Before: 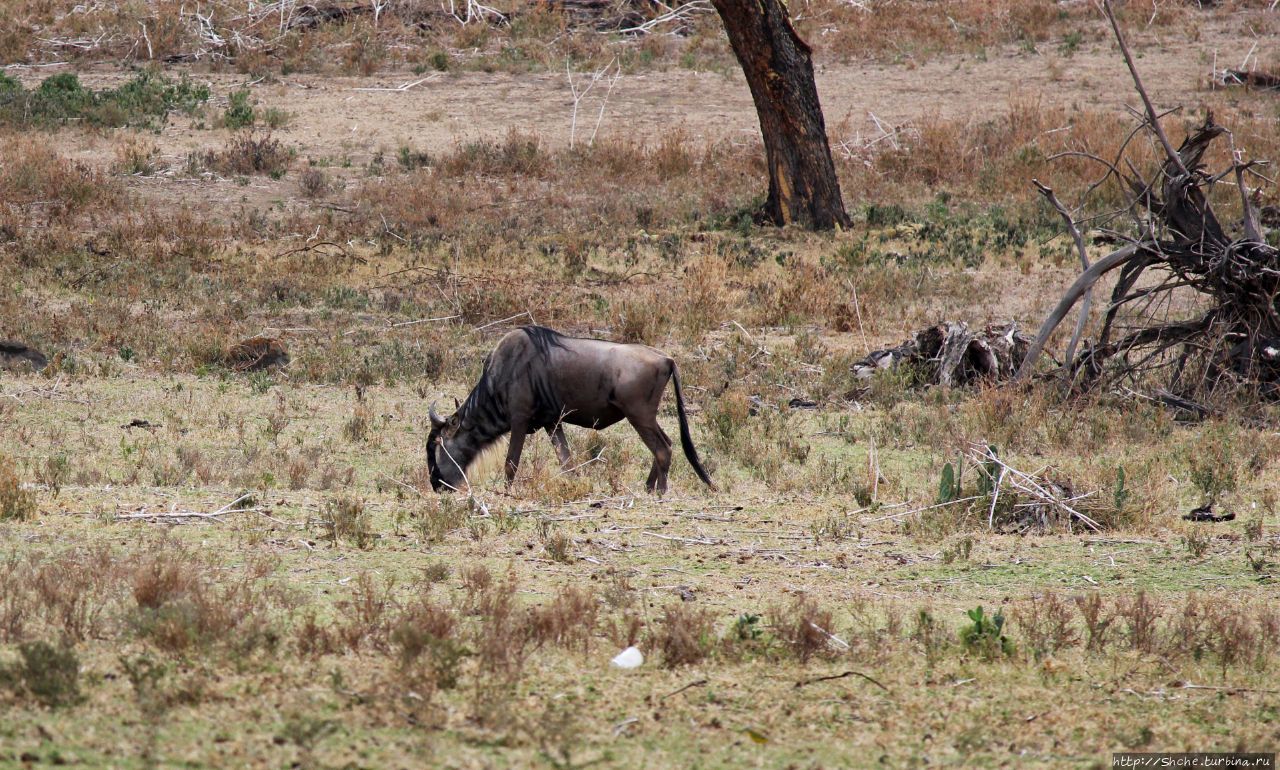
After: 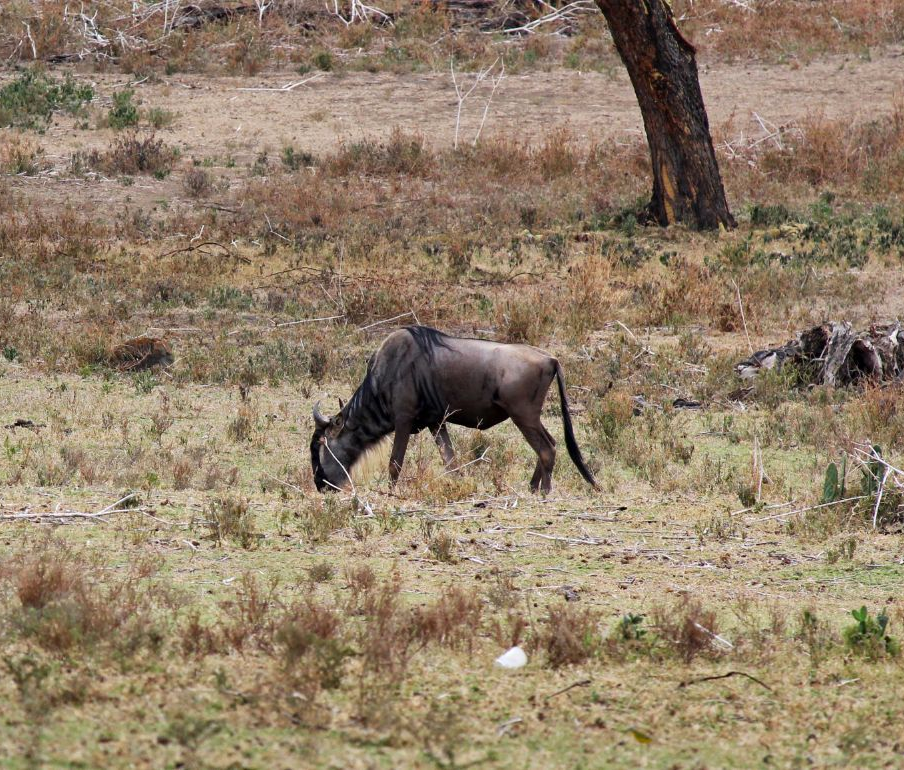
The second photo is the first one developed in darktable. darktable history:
crop and rotate: left 9.077%, right 20.289%
color correction: highlights b* 0.042, saturation 1.07
